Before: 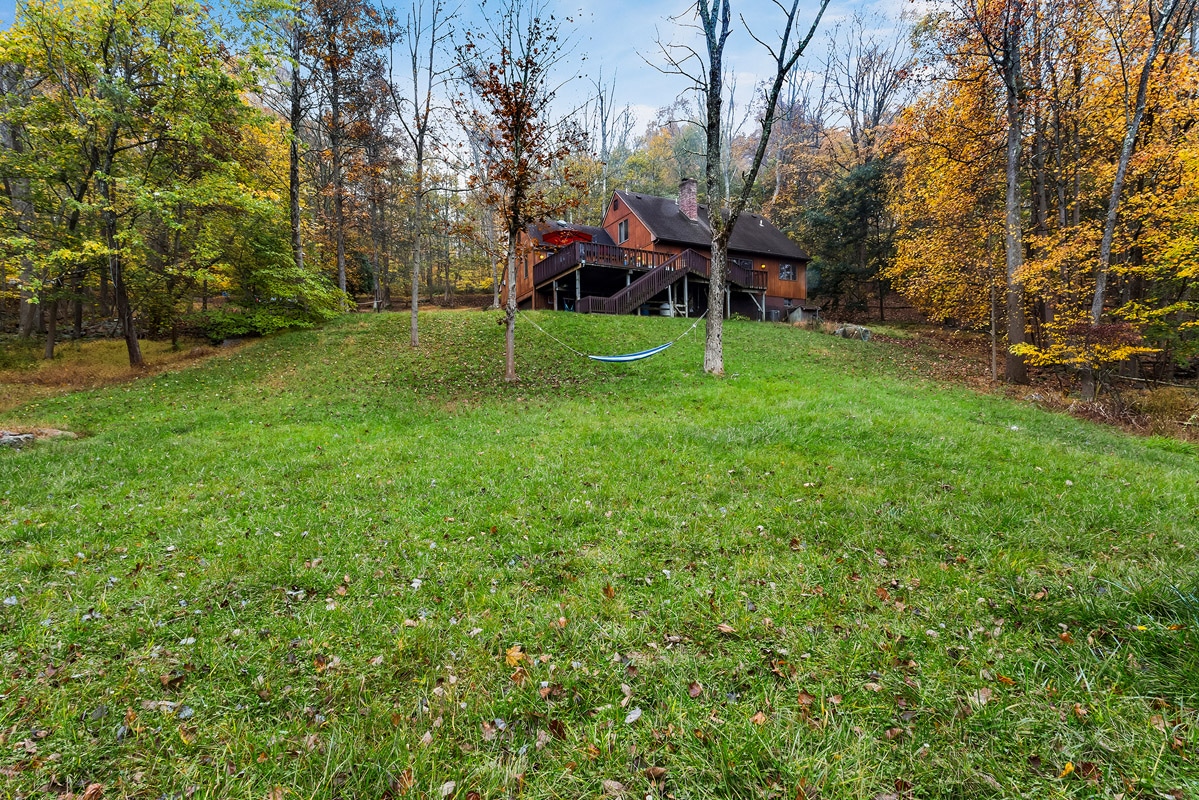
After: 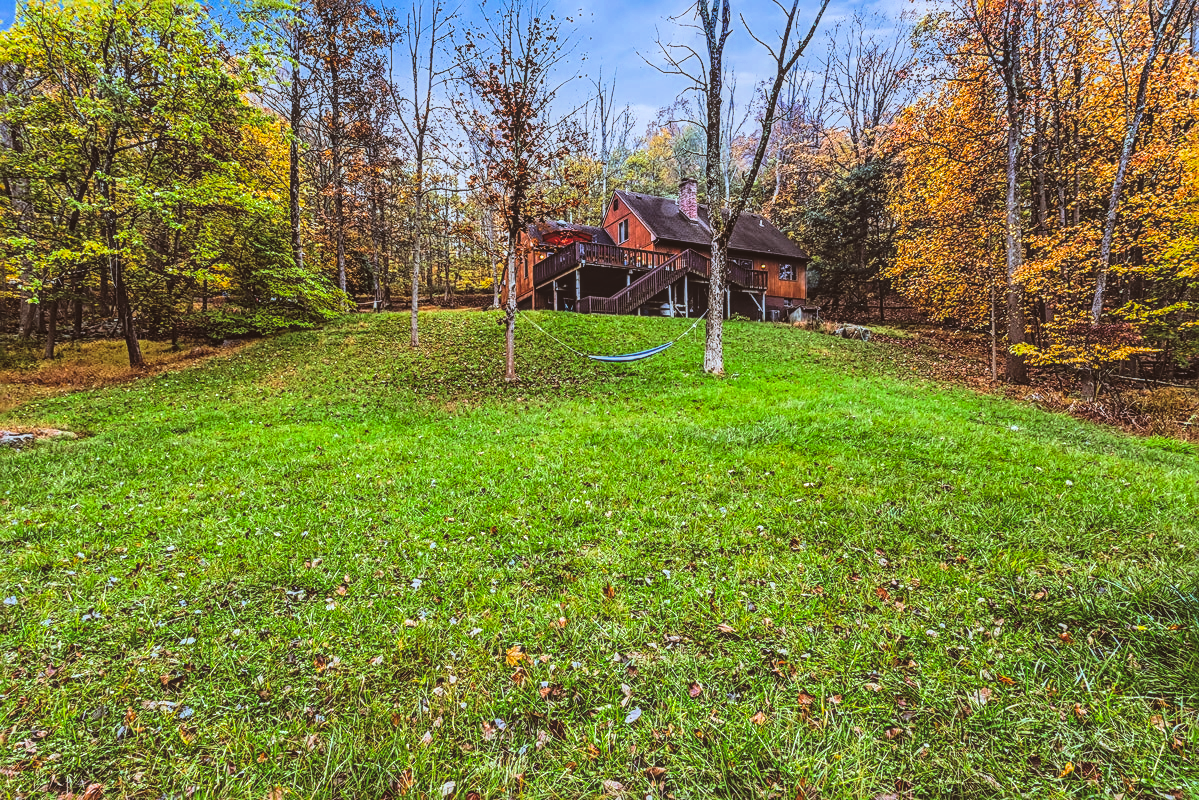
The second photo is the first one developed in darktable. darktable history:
local contrast: highlights 0%, shadows 0%, detail 133%
rgb curve: curves: ch0 [(0, 0.186) (0.314, 0.284) (0.775, 0.708) (1, 1)], compensate middle gray true, preserve colors none
sharpen: radius 2.543, amount 0.636
filmic rgb: black relative exposure -7.15 EV, white relative exposure 5.36 EV, hardness 3.02, color science v6 (2022)
rgb levels: mode RGB, independent channels, levels [[0, 0.5, 1], [0, 0.521, 1], [0, 0.536, 1]]
white balance: red 0.984, blue 1.059
exposure: black level correction 0, exposure 1 EV, compensate exposure bias true, compensate highlight preservation false
